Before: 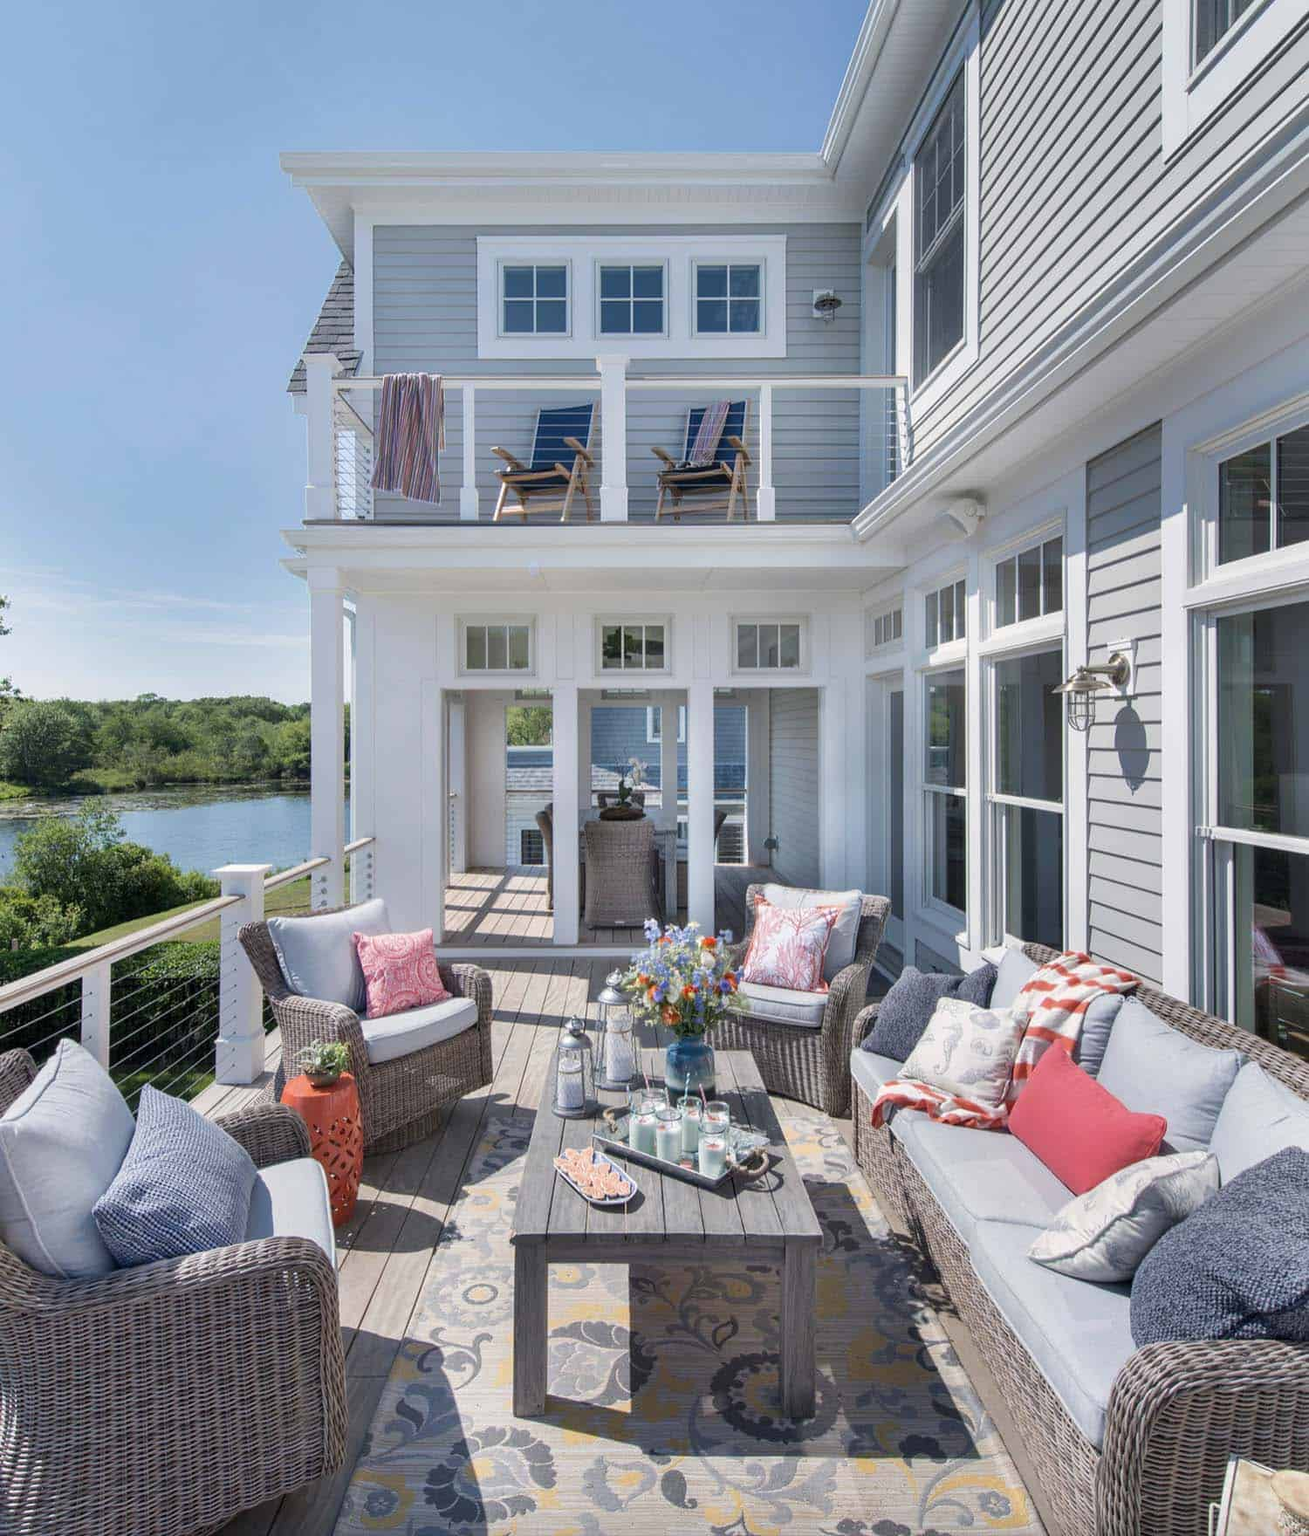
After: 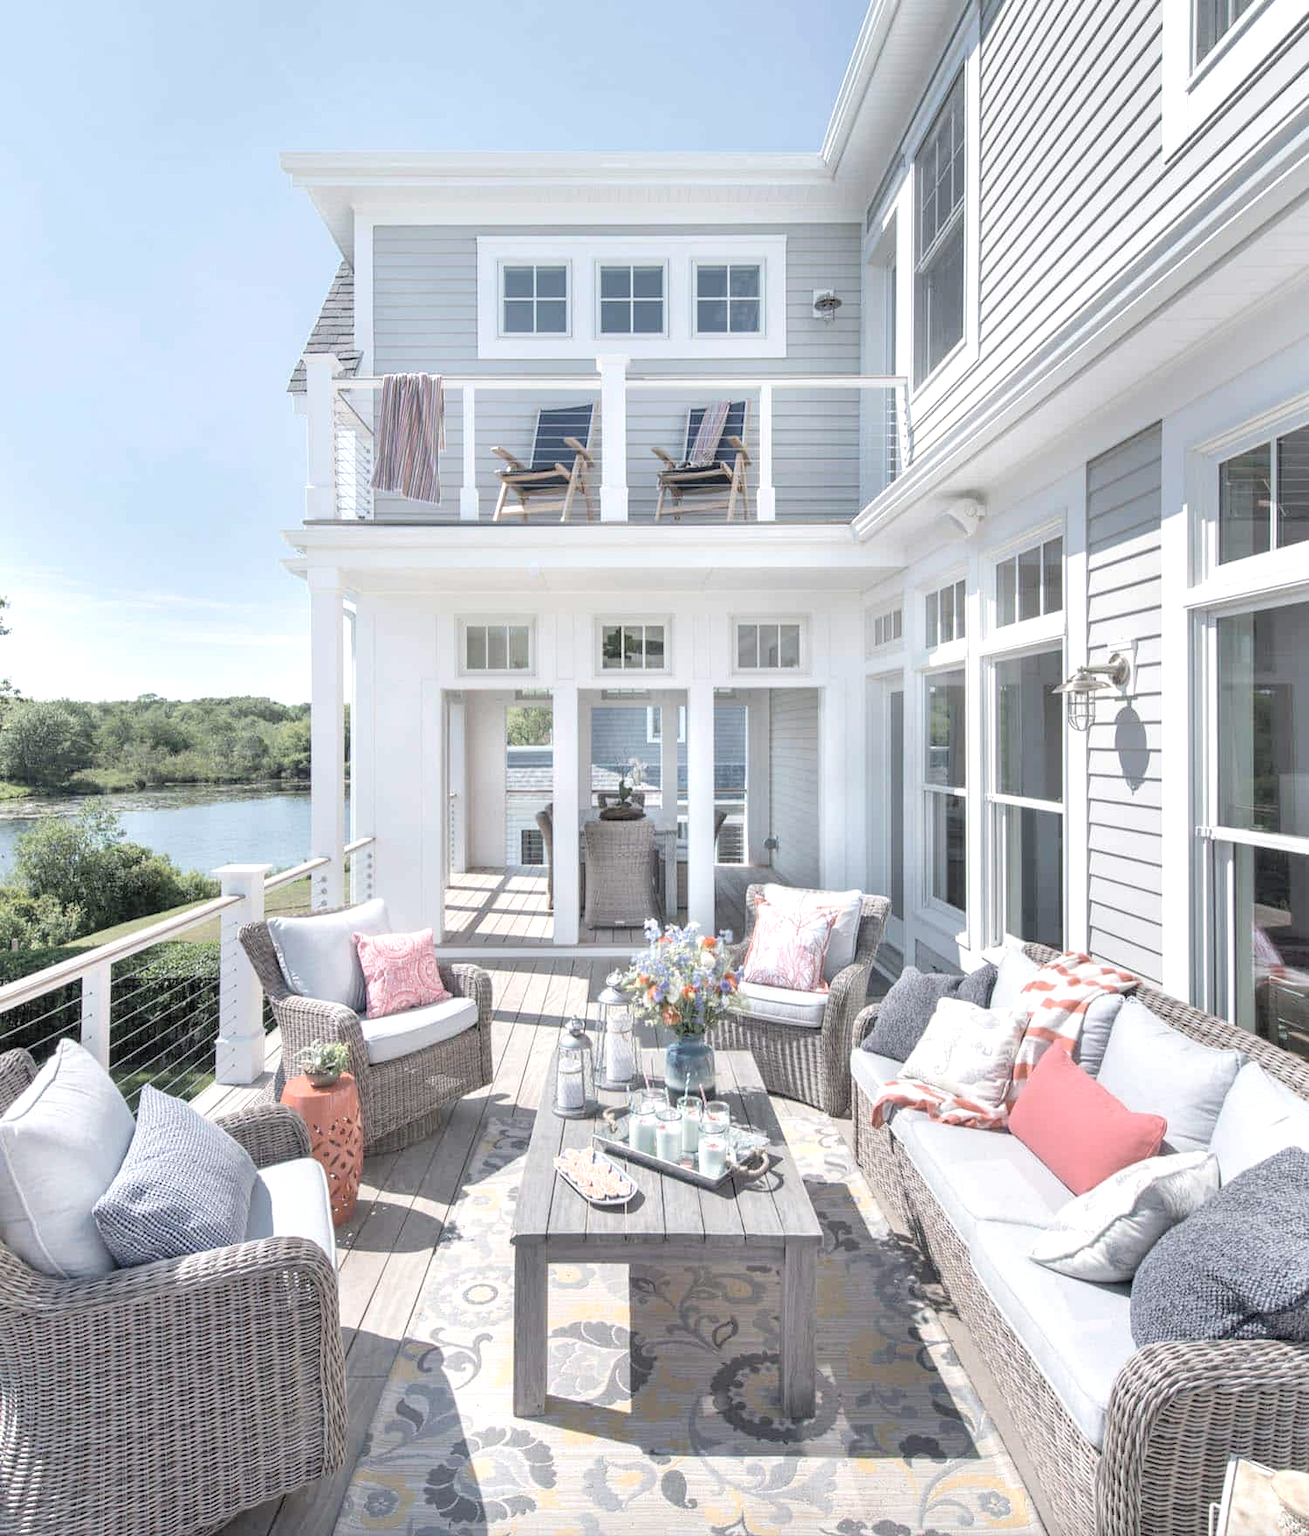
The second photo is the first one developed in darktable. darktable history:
exposure: exposure 0.6 EV, compensate highlight preservation false
contrast brightness saturation: brightness 0.18, saturation -0.5
